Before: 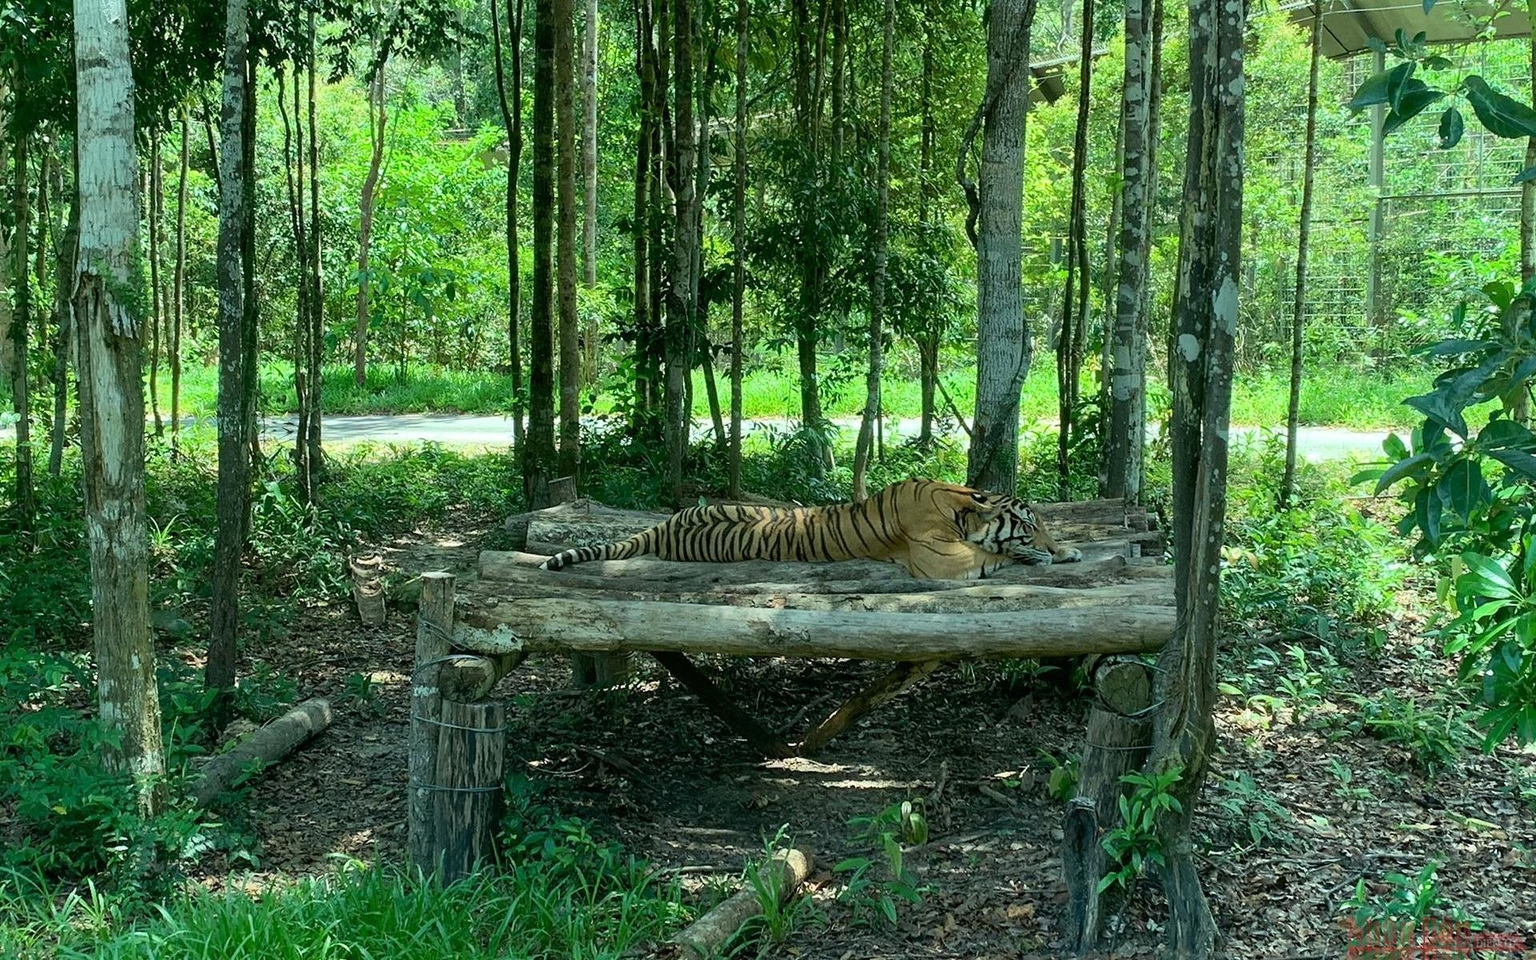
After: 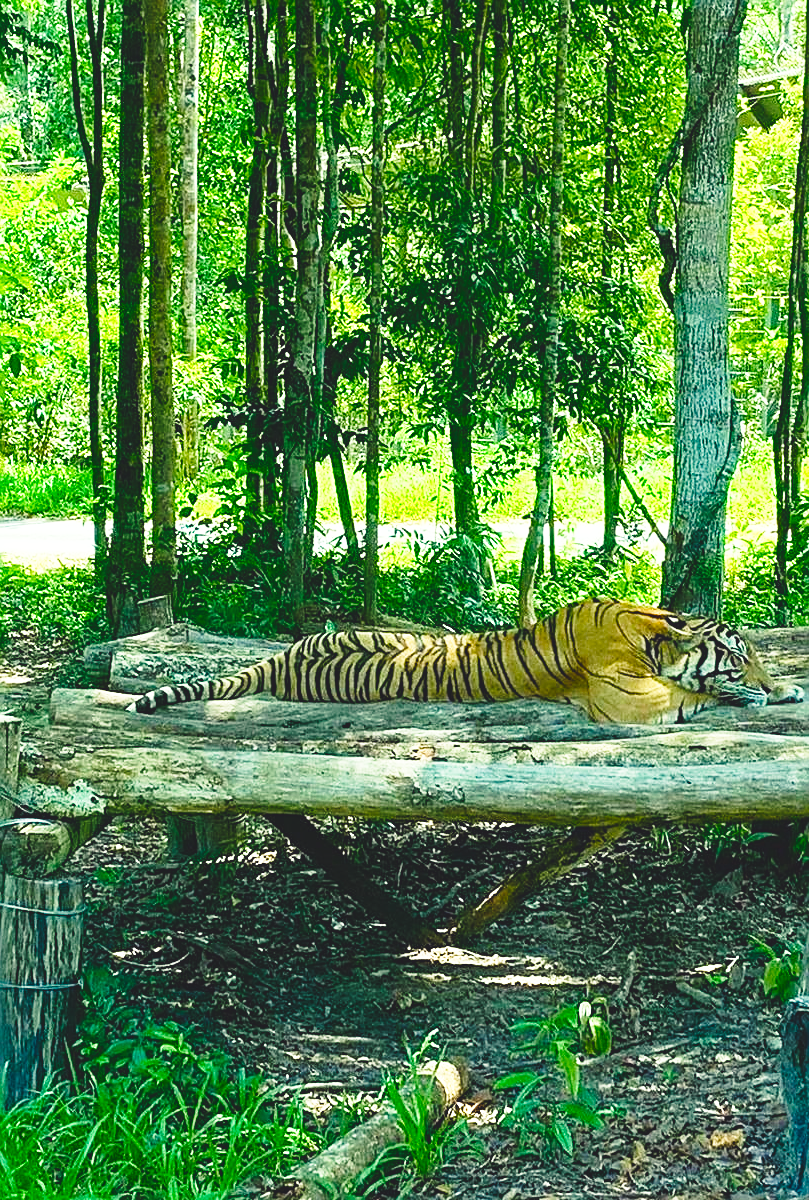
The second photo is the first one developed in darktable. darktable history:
color balance rgb: shadows lift › chroma 3%, shadows lift › hue 280.8°, power › hue 330°, highlights gain › chroma 3%, highlights gain › hue 75.6°, global offset › luminance 1.5%, perceptual saturation grading › global saturation 20%, perceptual saturation grading › highlights -25%, perceptual saturation grading › shadows 50%, global vibrance 30%
sharpen: on, module defaults
base curve: curves: ch0 [(0, 0) (0.026, 0.03) (0.109, 0.232) (0.351, 0.748) (0.669, 0.968) (1, 1)], preserve colors none
crop: left 28.583%, right 29.231%
